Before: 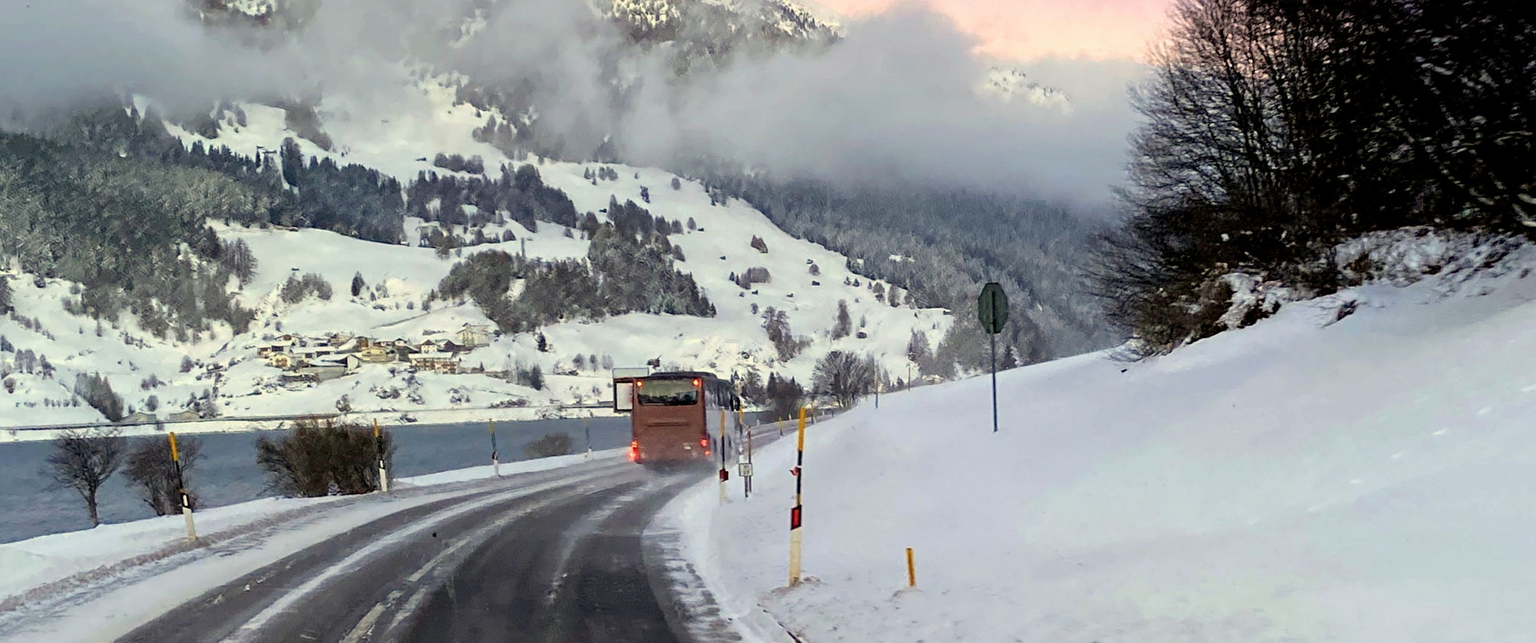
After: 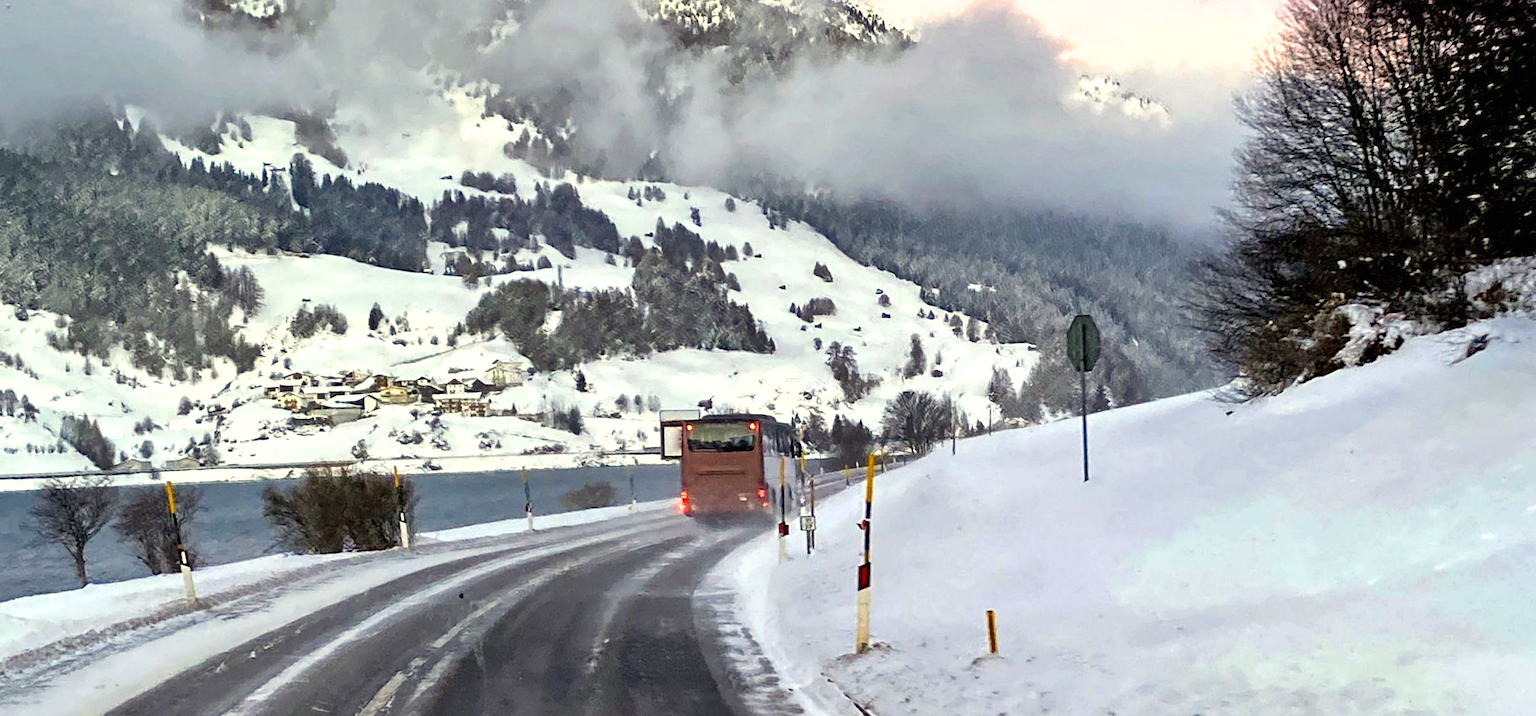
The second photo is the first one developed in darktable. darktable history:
shadows and highlights: highlights color adjustment 45.18%, soften with gaussian
crop and rotate: left 1.357%, right 8.86%
exposure: black level correction 0, exposure 0.498 EV, compensate highlight preservation false
